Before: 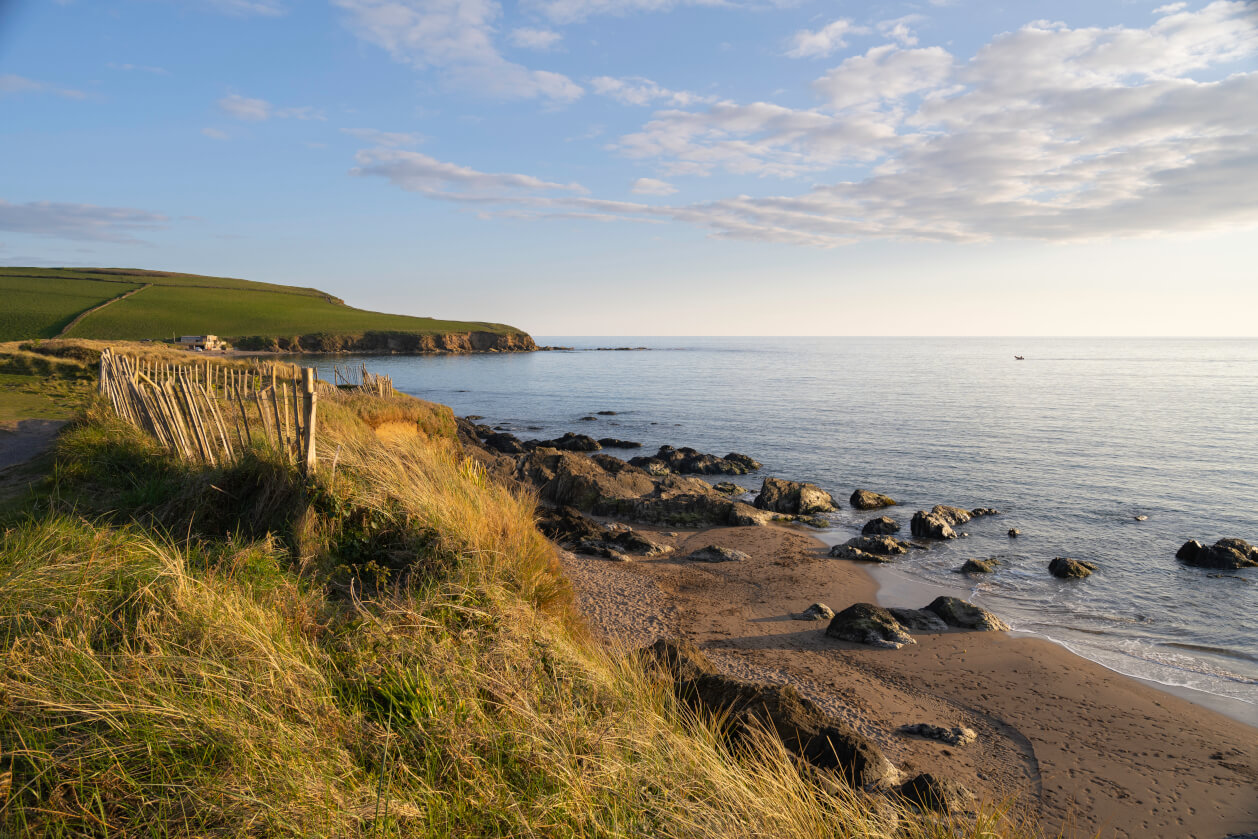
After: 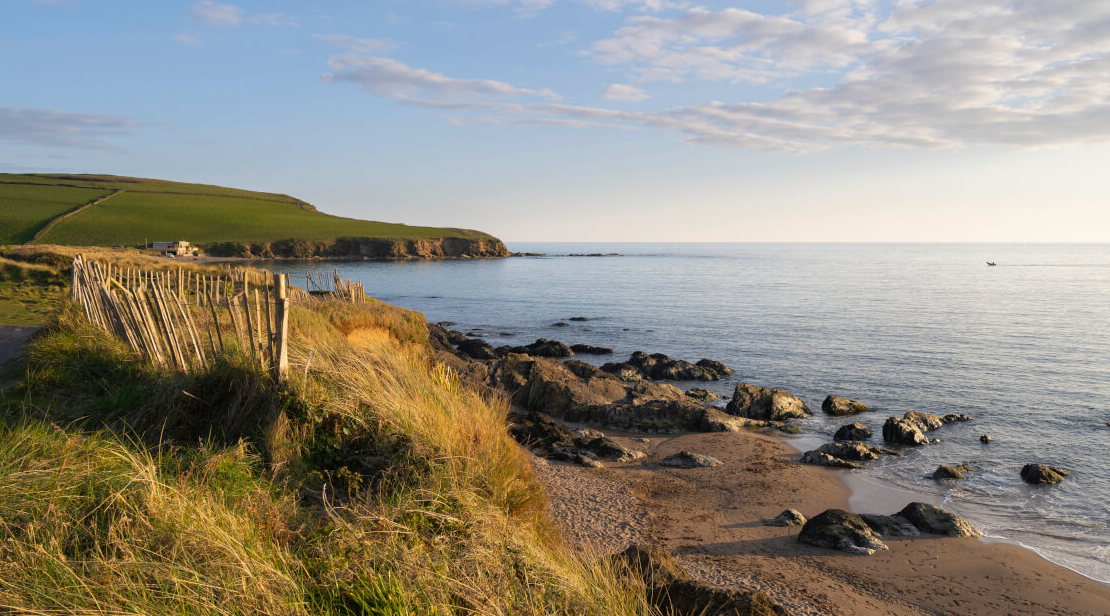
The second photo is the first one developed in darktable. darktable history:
crop and rotate: left 2.302%, top 11.267%, right 9.421%, bottom 15.3%
